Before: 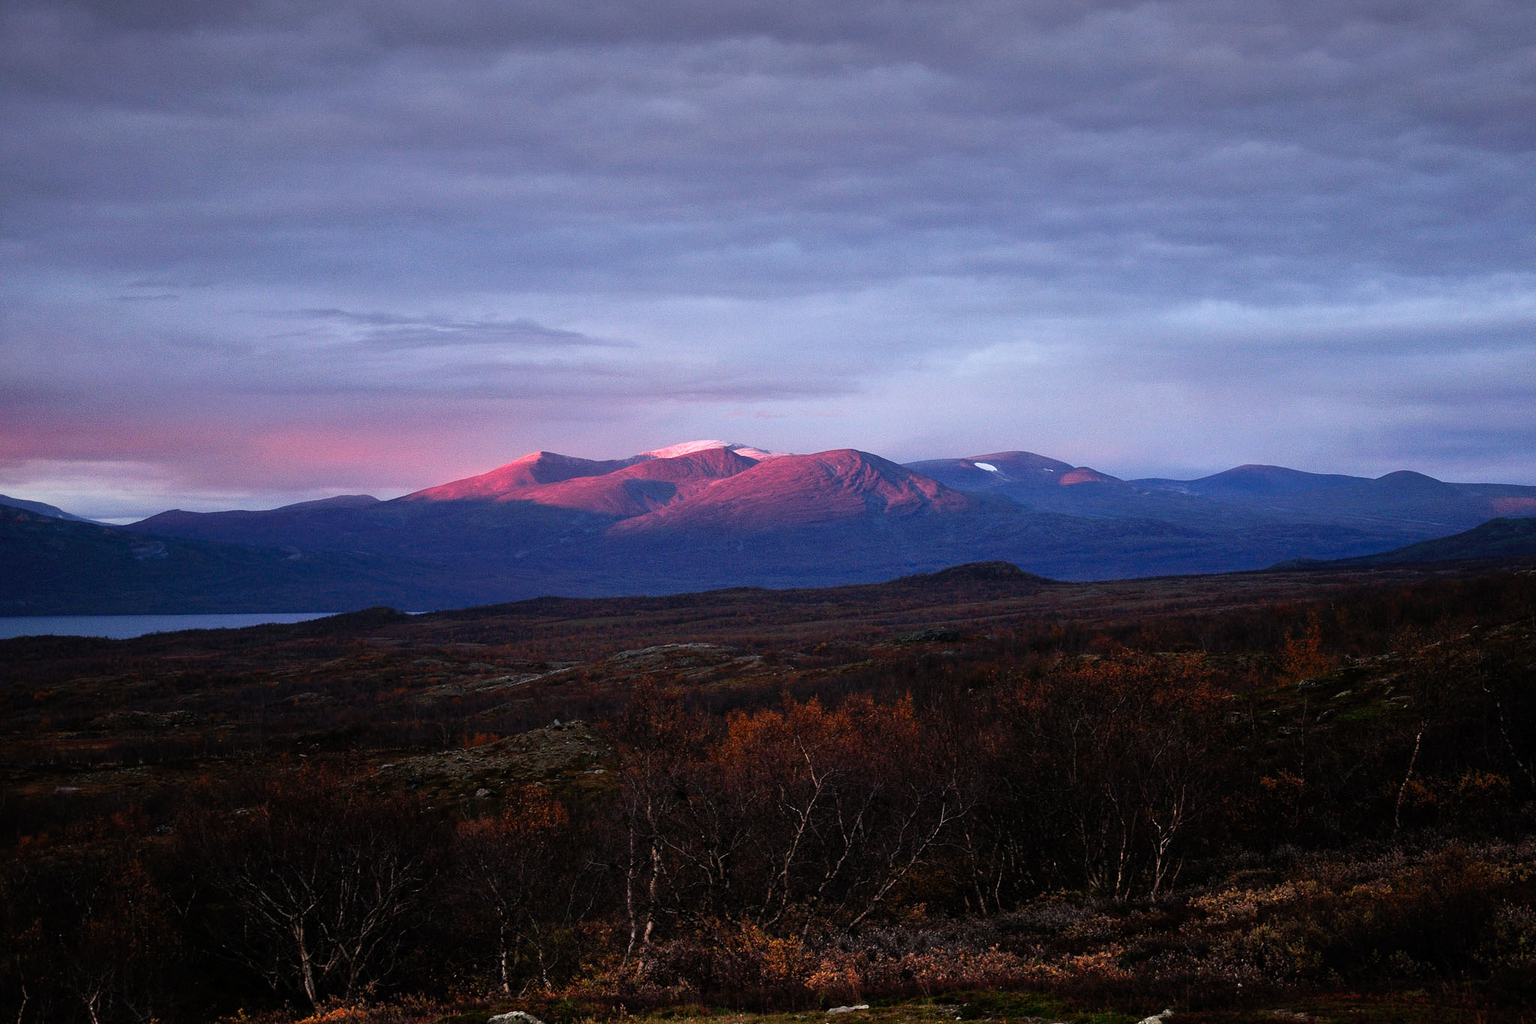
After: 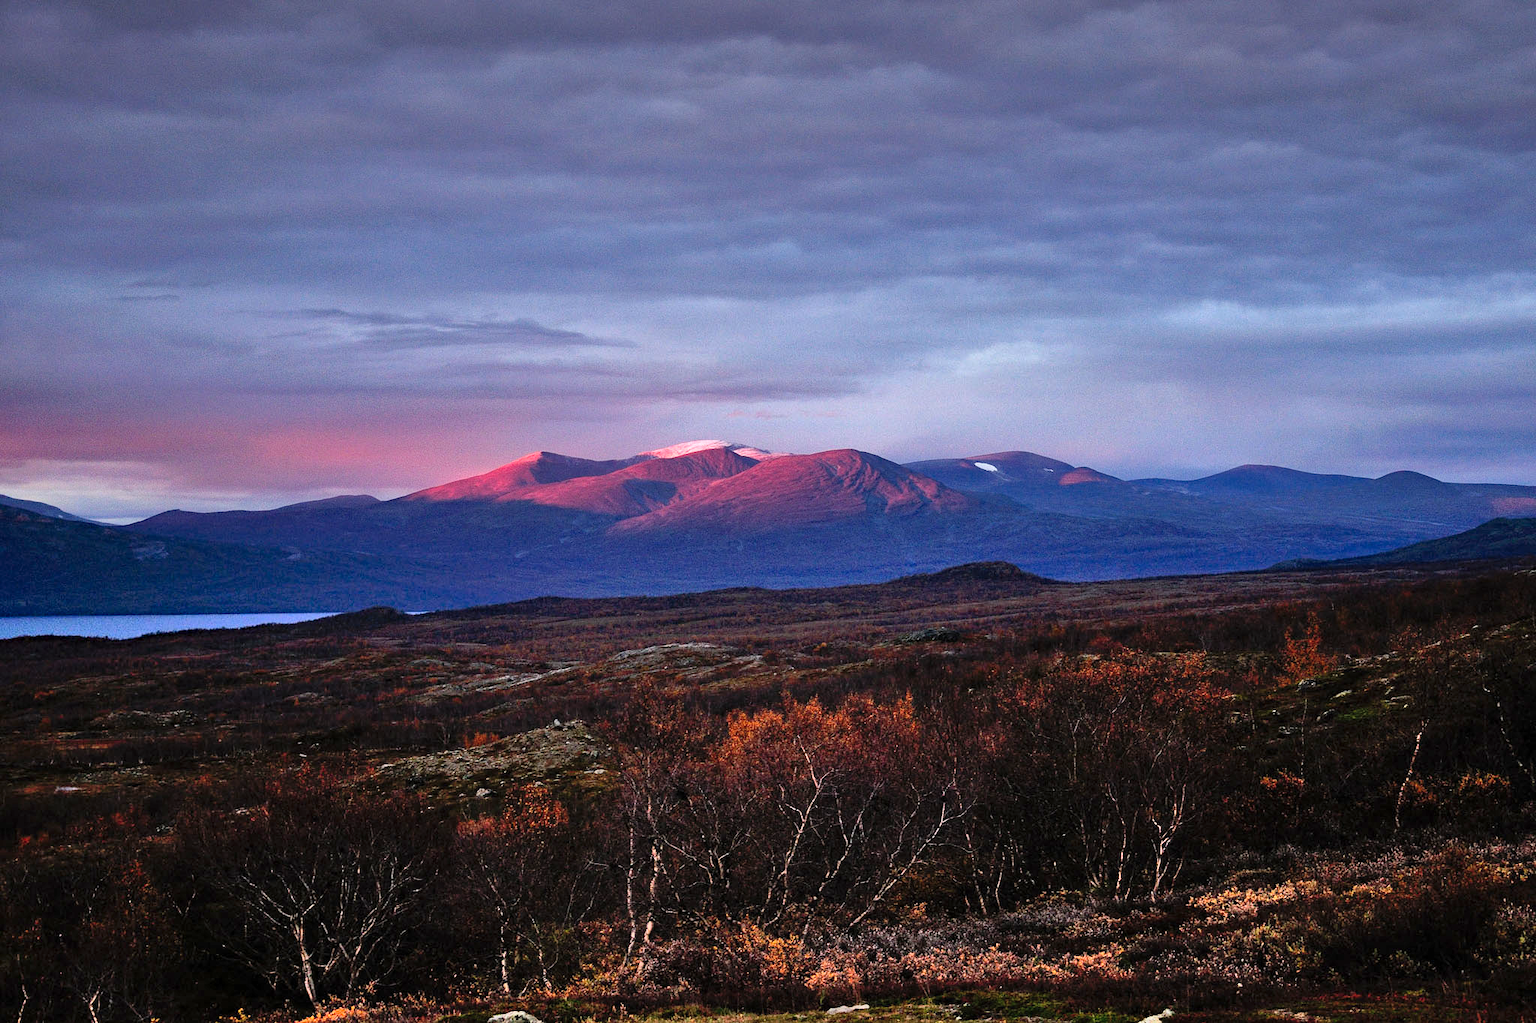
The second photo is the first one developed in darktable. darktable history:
haze removal: strength 0.29, distance 0.25, compatibility mode true, adaptive false
shadows and highlights: shadows 60, highlights -60.23, soften with gaussian
